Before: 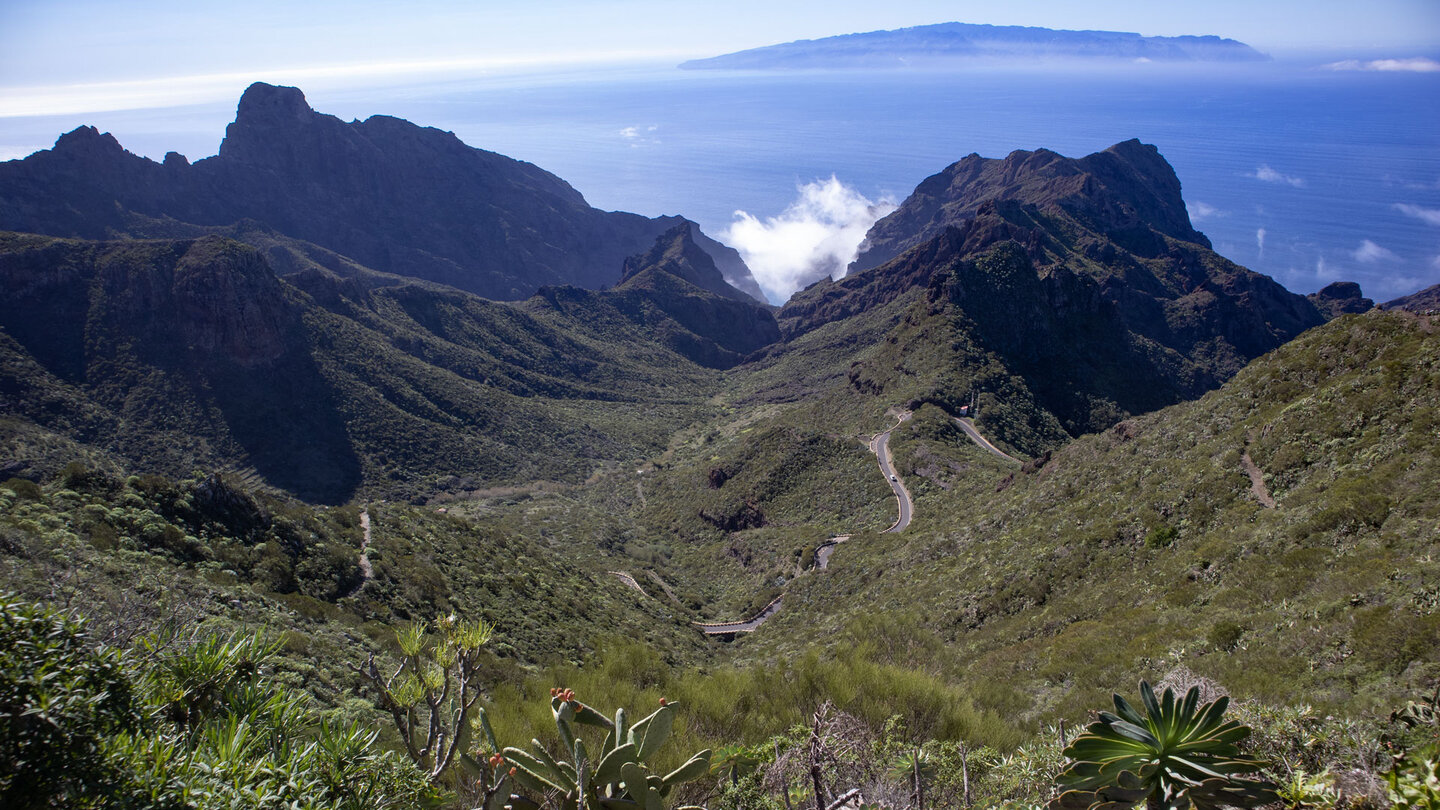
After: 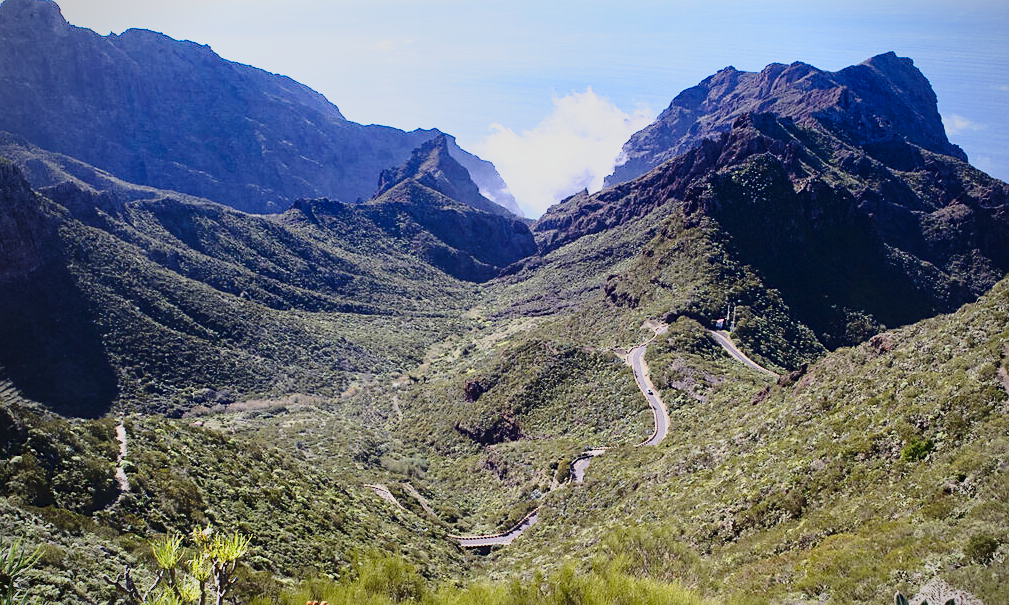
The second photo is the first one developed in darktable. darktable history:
shadows and highlights: radius 120.43, shadows 21.66, white point adjustment -9.61, highlights -14.97, soften with gaussian
sharpen: radius 1.816, amount 0.391, threshold 1.706
crop and rotate: left 16.981%, top 10.856%, right 12.943%, bottom 14.41%
vignetting: fall-off radius 61.07%, unbound false
tone equalizer: -8 EV -0.399 EV, -7 EV -0.411 EV, -6 EV -0.296 EV, -5 EV -0.229 EV, -3 EV 0.197 EV, -2 EV 0.339 EV, -1 EV 0.394 EV, +0 EV 0.391 EV
base curve: curves: ch0 [(0, 0) (0.028, 0.03) (0.121, 0.232) (0.46, 0.748) (0.859, 0.968) (1, 1)], preserve colors none
tone curve: curves: ch0 [(0, 0.074) (0.129, 0.136) (0.285, 0.301) (0.689, 0.764) (0.854, 0.926) (0.987, 0.977)]; ch1 [(0, 0) (0.337, 0.249) (0.434, 0.437) (0.485, 0.491) (0.515, 0.495) (0.566, 0.57) (0.625, 0.625) (0.764, 0.806) (1, 1)]; ch2 [(0, 0) (0.314, 0.301) (0.401, 0.411) (0.505, 0.499) (0.54, 0.54) (0.608, 0.613) (0.706, 0.735) (1, 1)]
